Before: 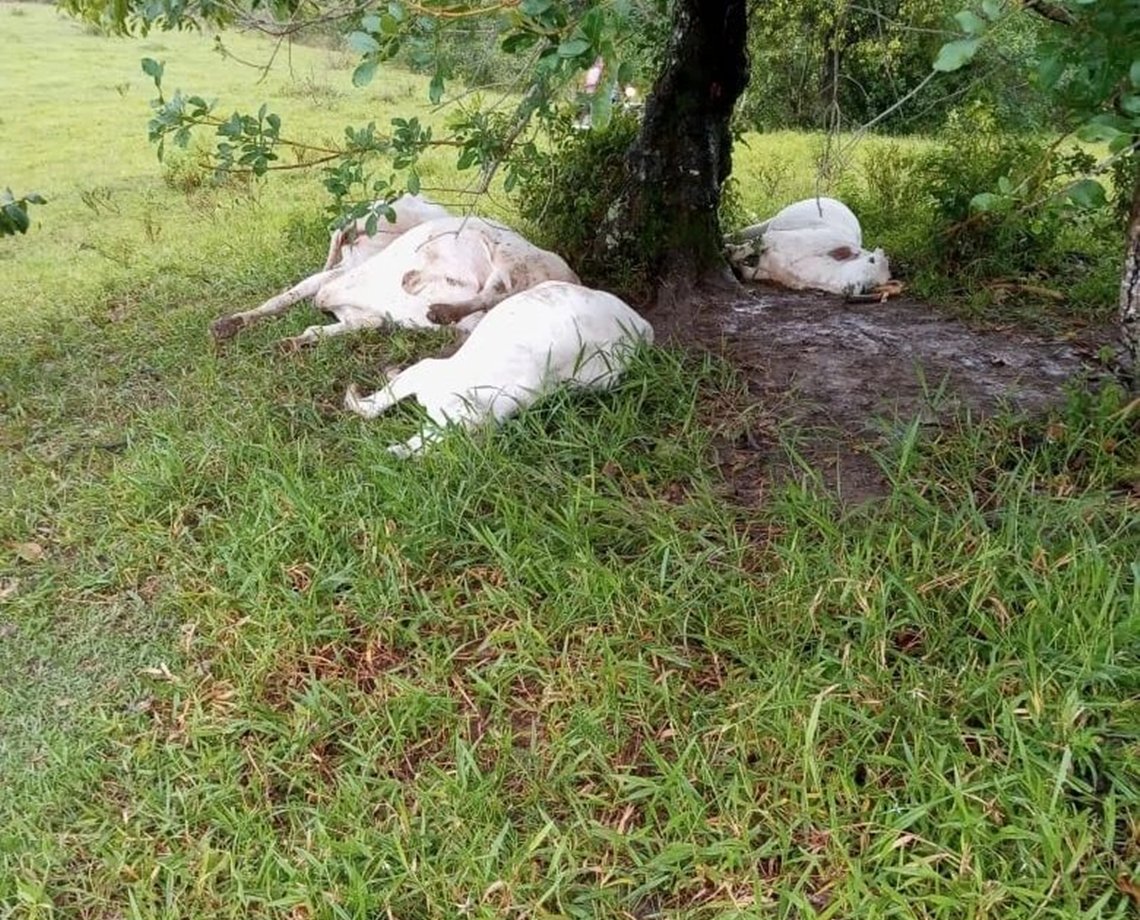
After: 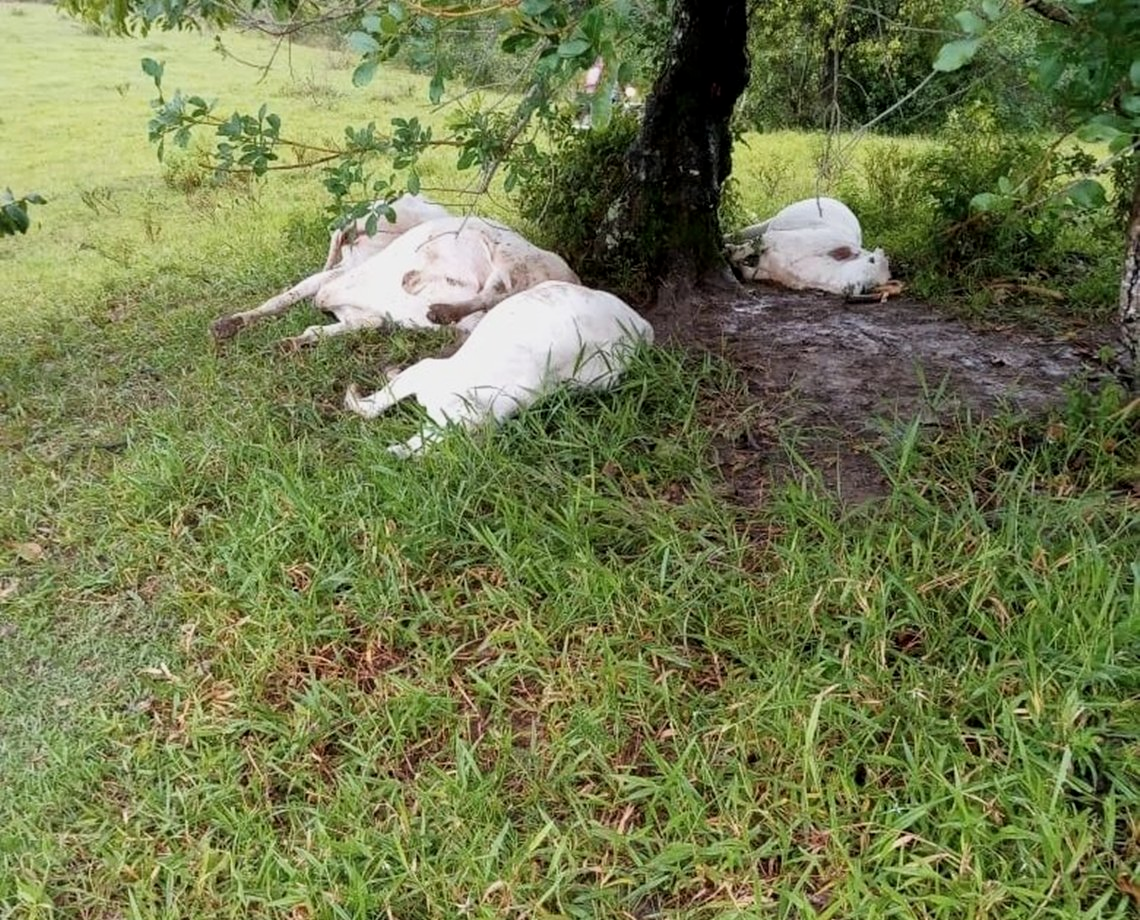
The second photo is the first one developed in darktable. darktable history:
rgb curve: mode RGB, independent channels
filmic rgb: black relative exposure -9.5 EV, white relative exposure 3.02 EV, hardness 6.12
local contrast: mode bilateral grid, contrast 100, coarseness 100, detail 108%, midtone range 0.2
